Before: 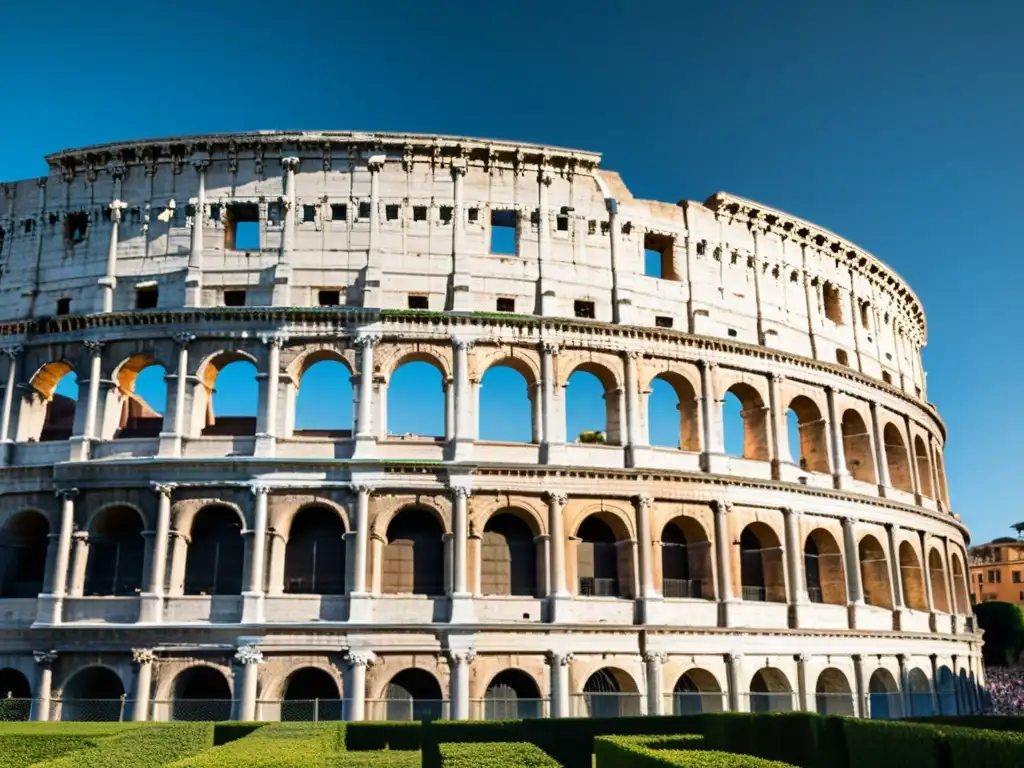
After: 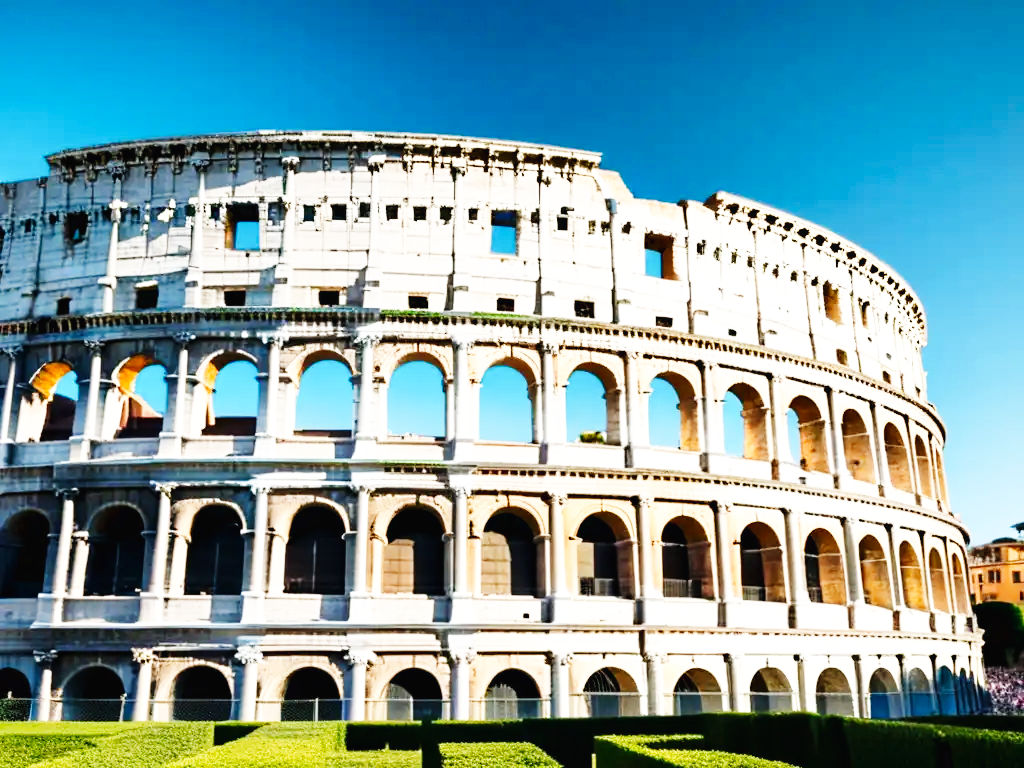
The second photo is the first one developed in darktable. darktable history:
sharpen: radius 5.325, amount 0.312, threshold 26.433
base curve: curves: ch0 [(0, 0.003) (0.001, 0.002) (0.006, 0.004) (0.02, 0.022) (0.048, 0.086) (0.094, 0.234) (0.162, 0.431) (0.258, 0.629) (0.385, 0.8) (0.548, 0.918) (0.751, 0.988) (1, 1)], preserve colors none
